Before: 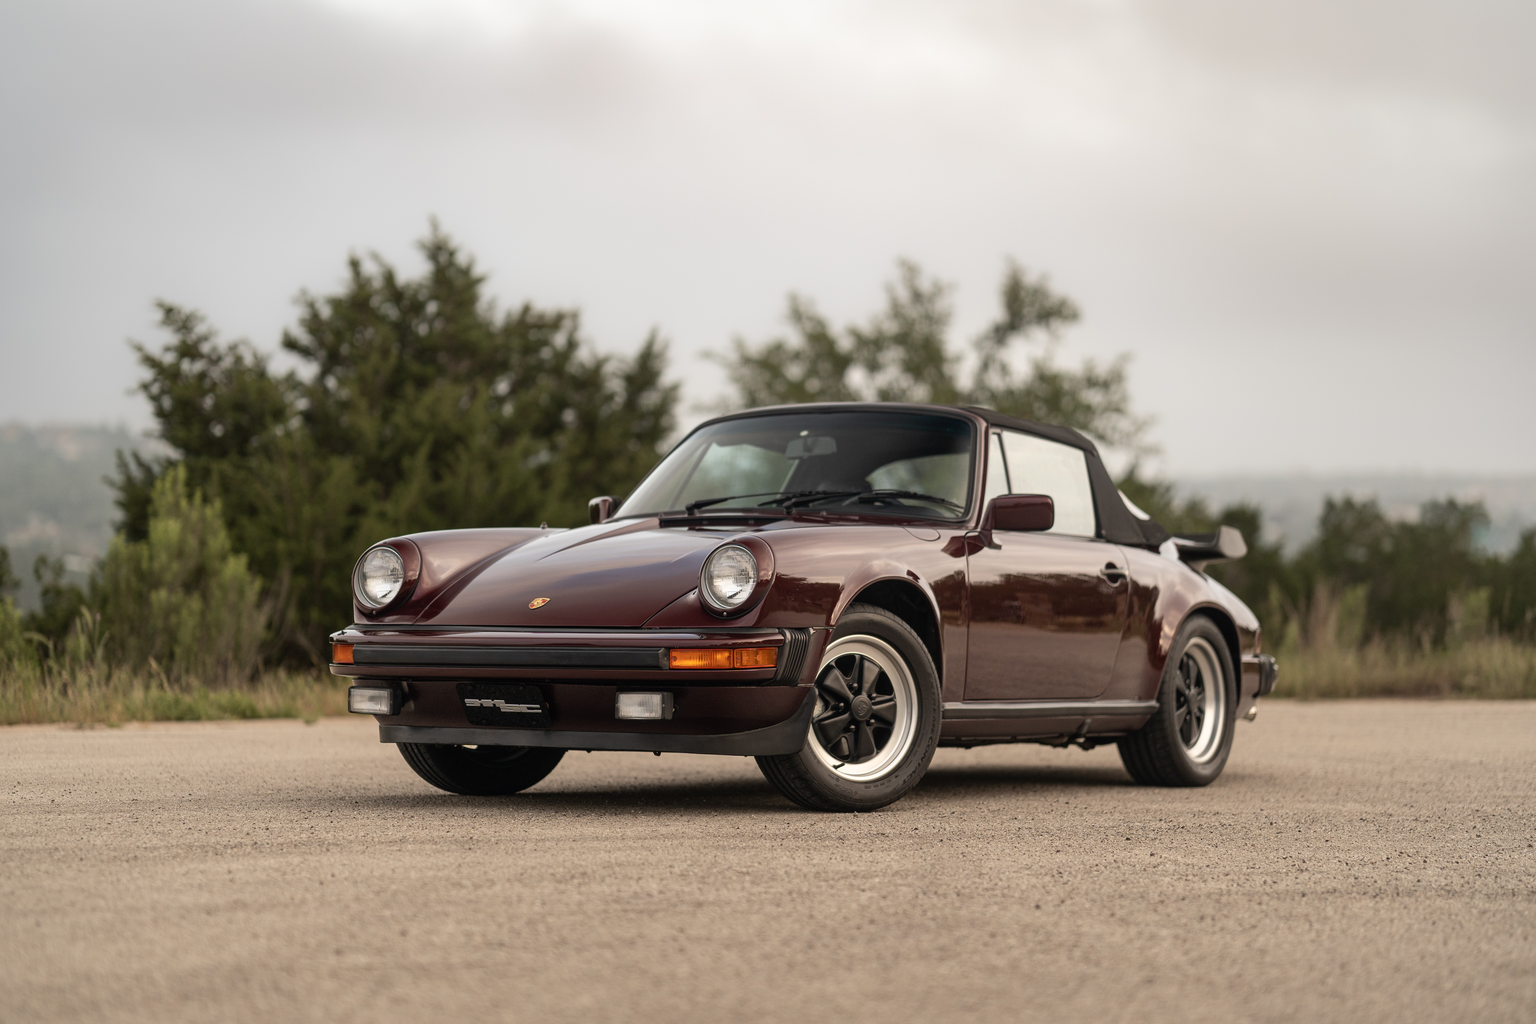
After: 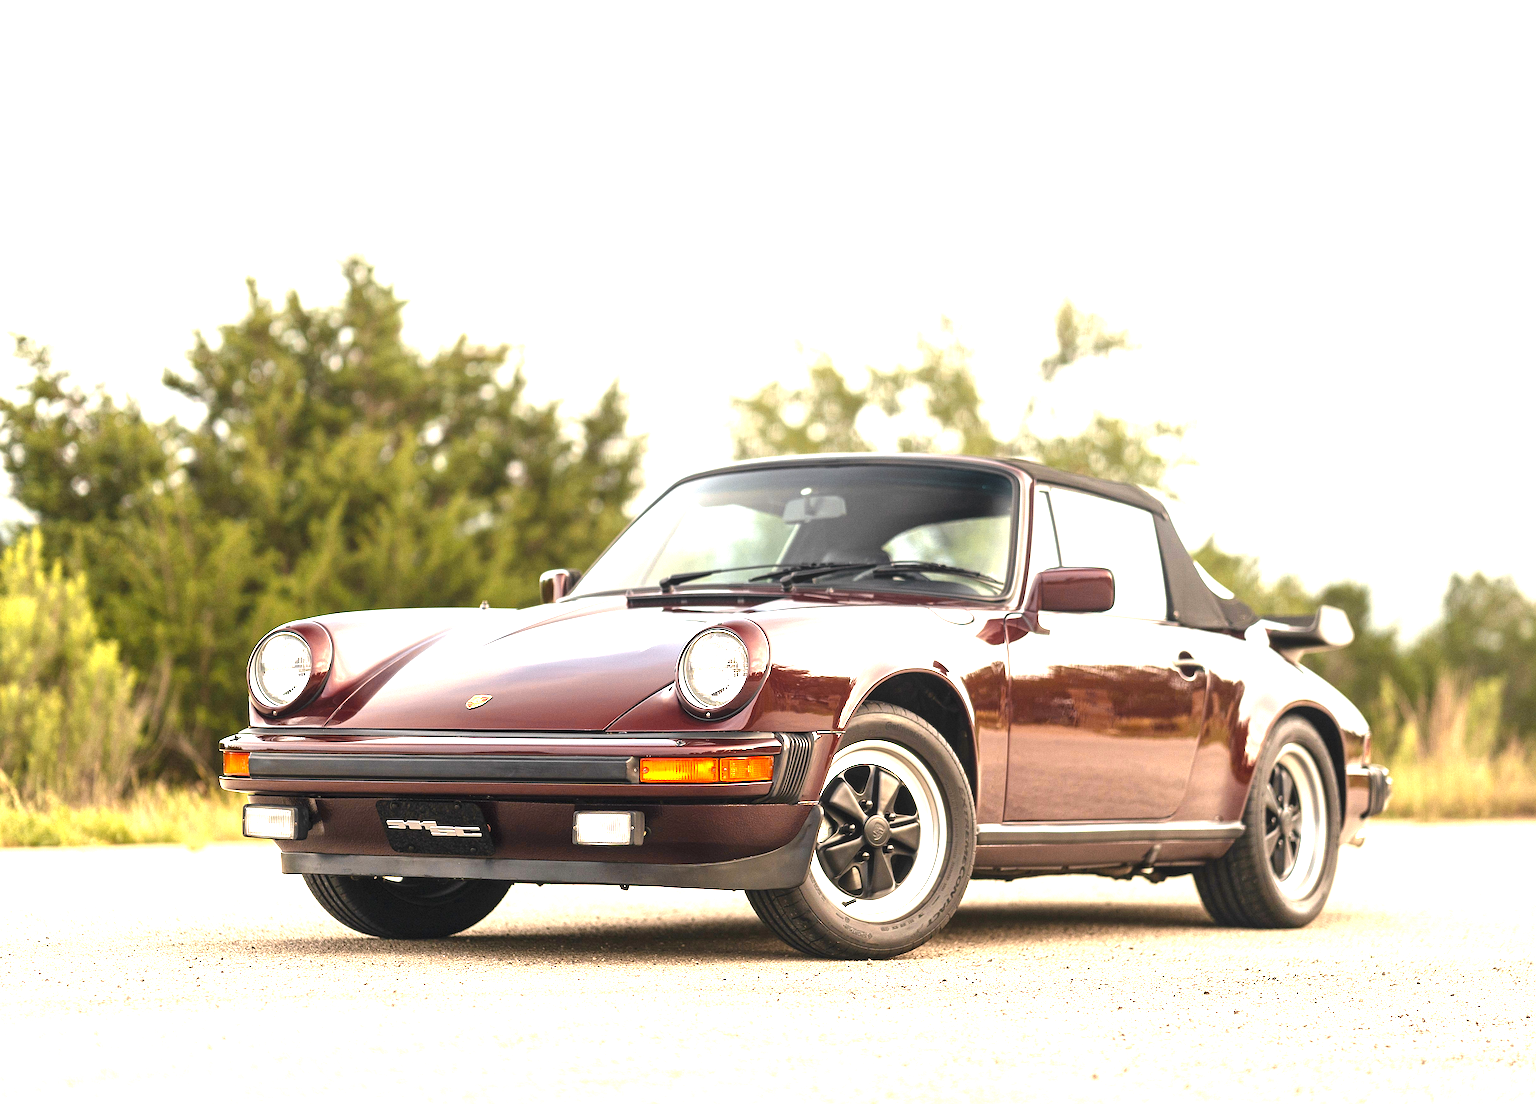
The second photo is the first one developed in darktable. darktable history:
crop: left 9.916%, top 3.505%, right 9.168%, bottom 9.177%
exposure: black level correction 0, exposure 1.275 EV, compensate exposure bias true, compensate highlight preservation false
color zones: curves: ch0 [(0, 0.511) (0.143, 0.531) (0.286, 0.56) (0.429, 0.5) (0.571, 0.5) (0.714, 0.5) (0.857, 0.5) (1, 0.5)]; ch1 [(0, 0.525) (0.143, 0.705) (0.286, 0.715) (0.429, 0.35) (0.571, 0.35) (0.714, 0.35) (0.857, 0.4) (1, 0.4)]; ch2 [(0, 0.572) (0.143, 0.512) (0.286, 0.473) (0.429, 0.45) (0.571, 0.5) (0.714, 0.5) (0.857, 0.518) (1, 0.518)]
sharpen: on, module defaults
